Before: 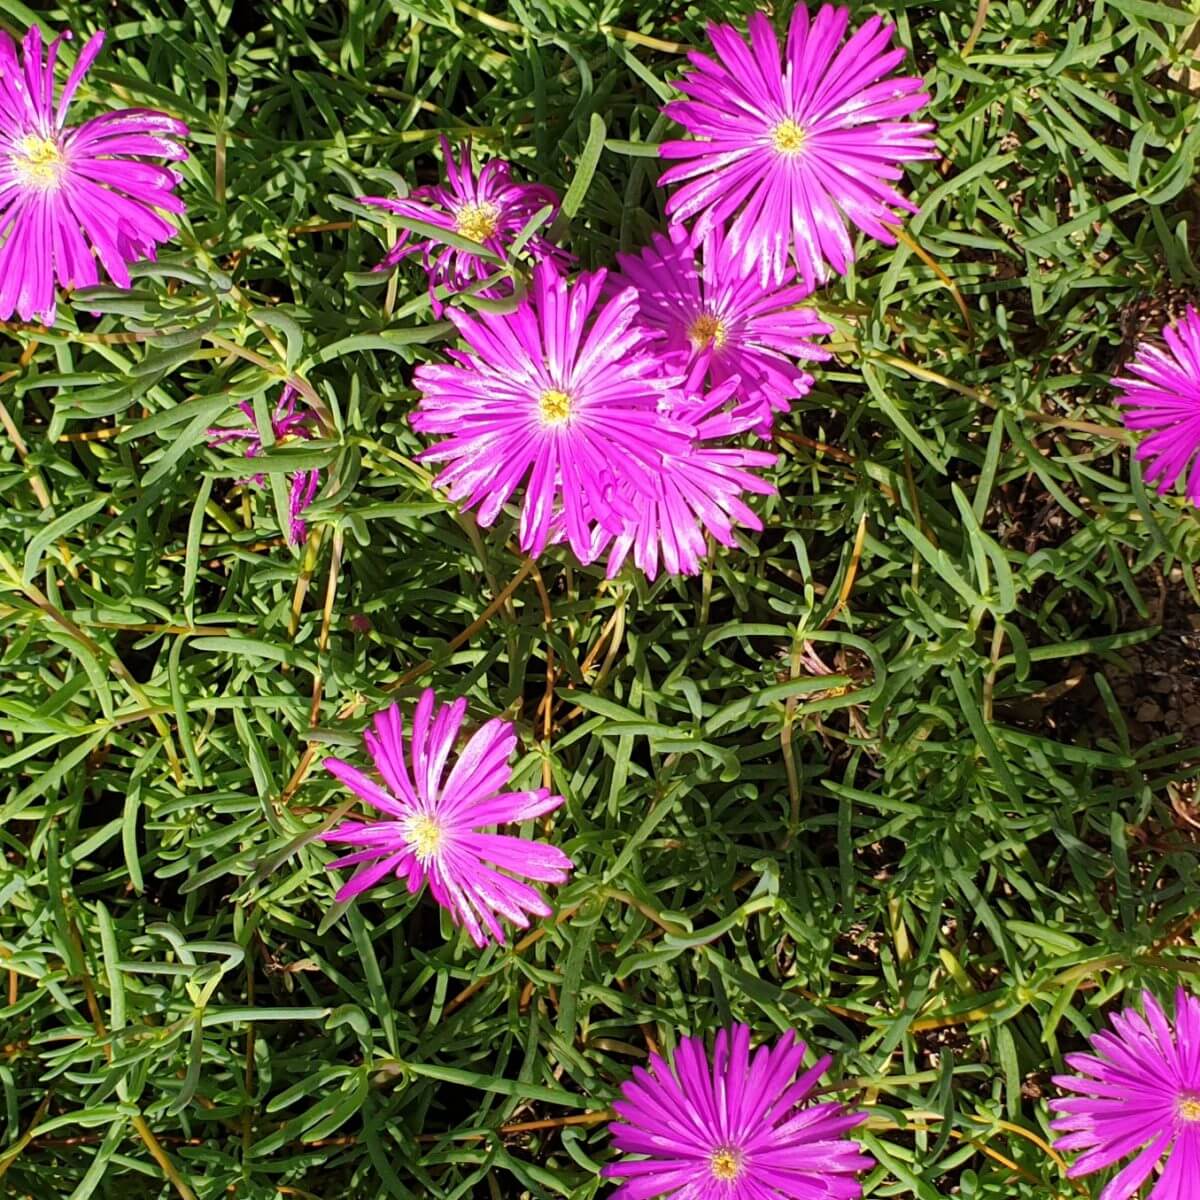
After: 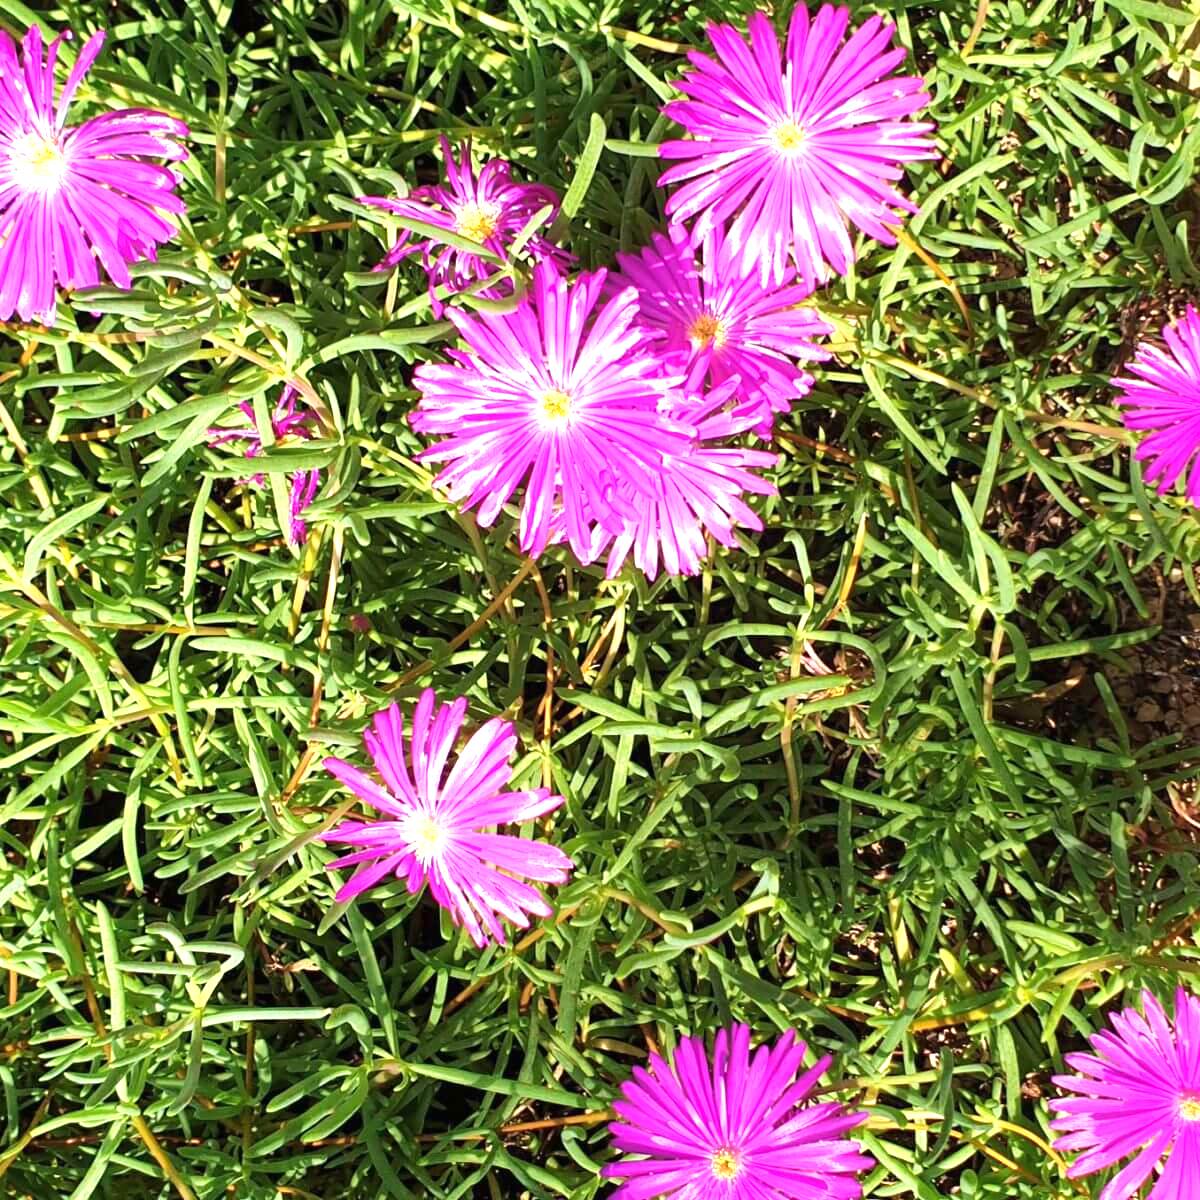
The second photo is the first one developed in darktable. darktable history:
velvia: on, module defaults
exposure: black level correction 0, exposure 1 EV, compensate highlight preservation false
